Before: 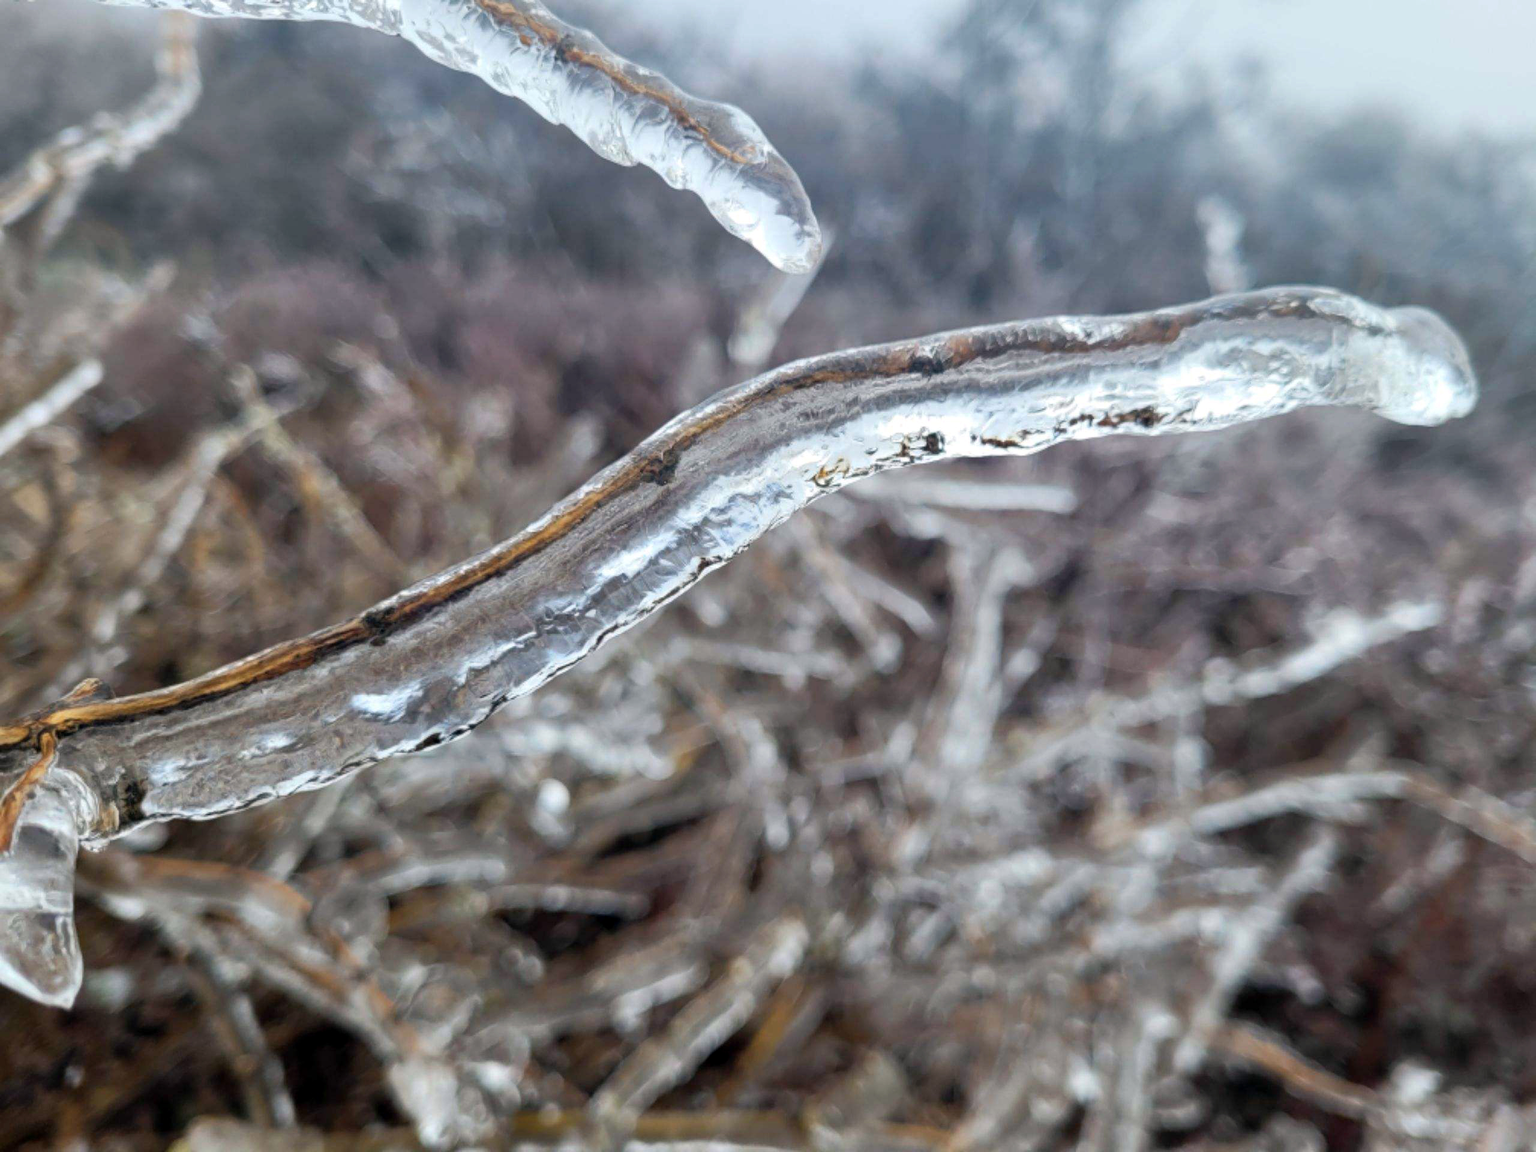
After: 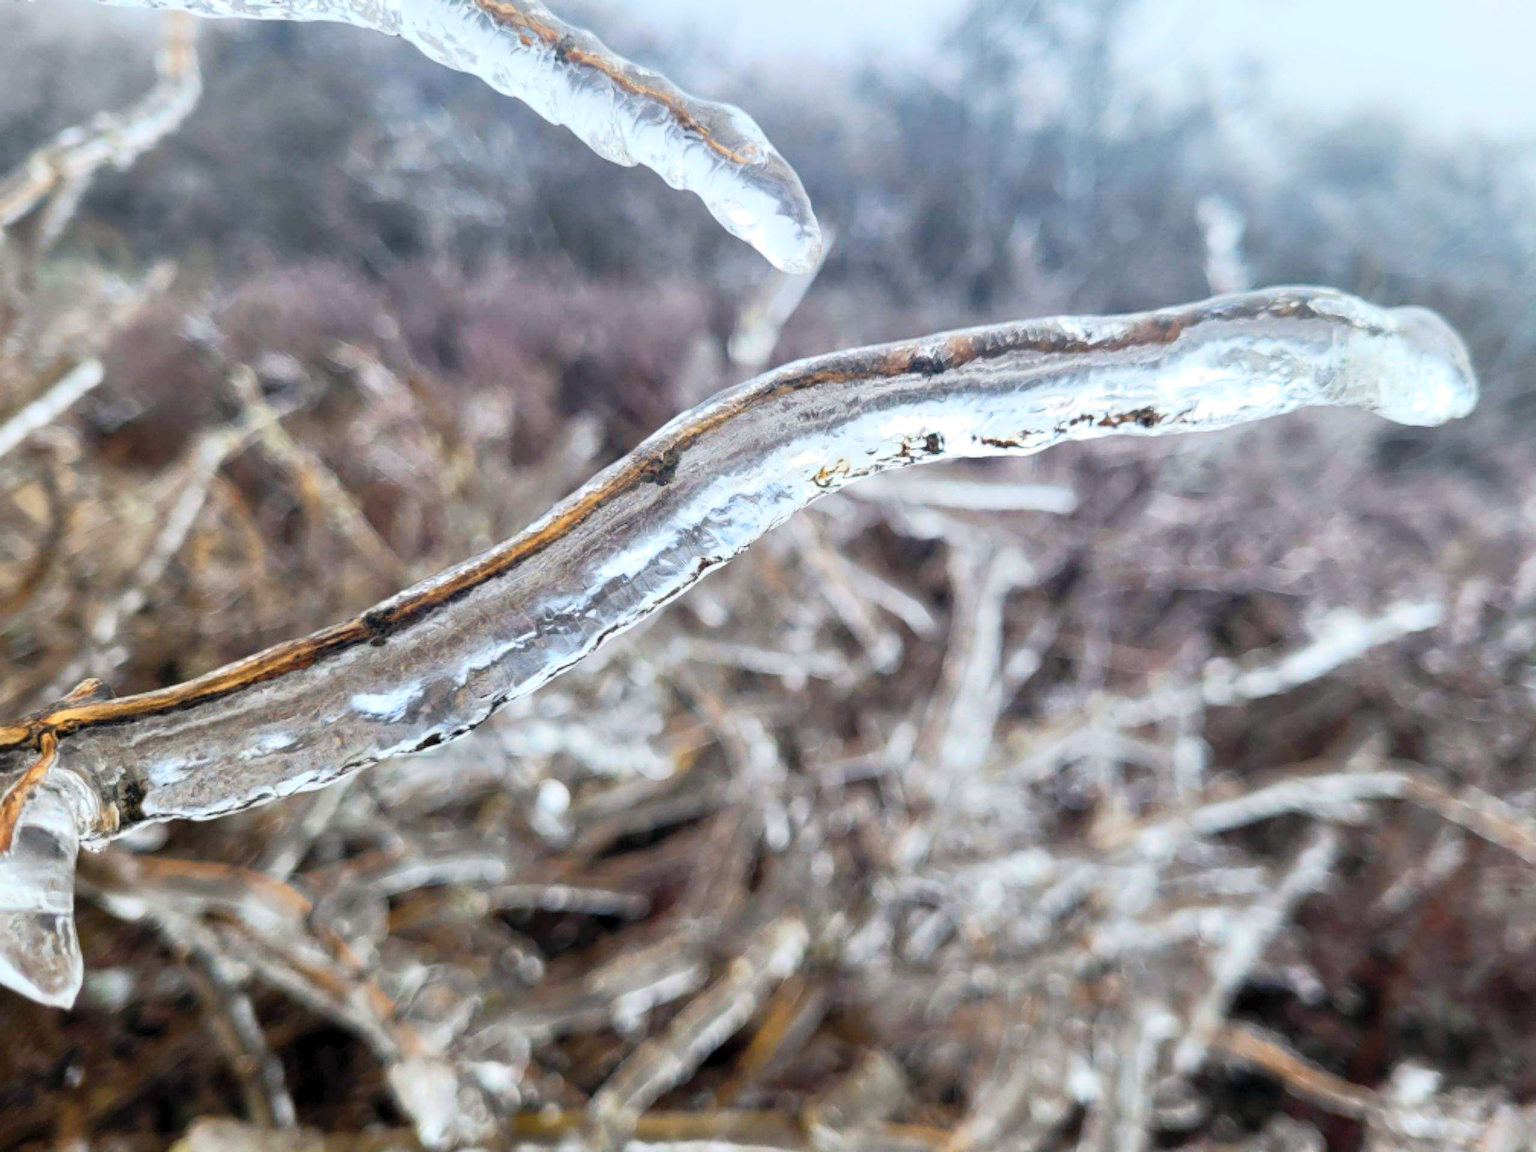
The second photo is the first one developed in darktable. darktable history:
contrast brightness saturation: contrast 0.203, brightness 0.17, saturation 0.22
